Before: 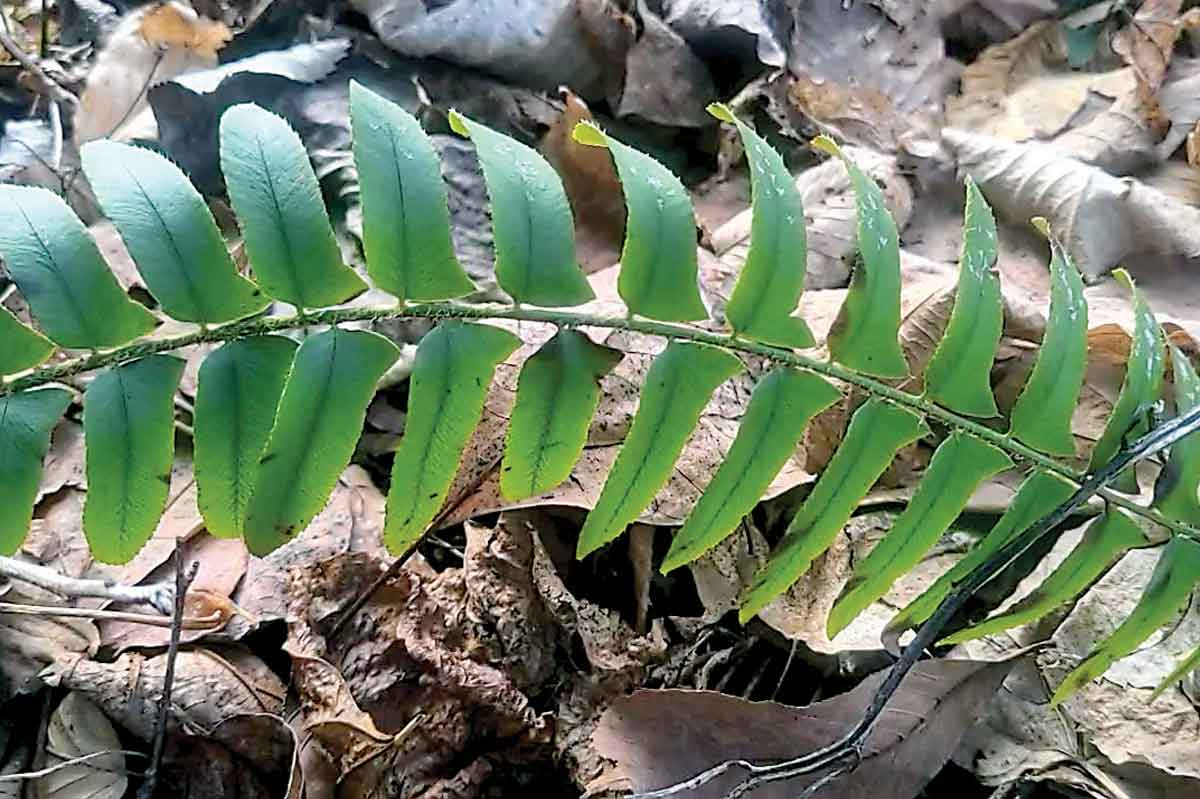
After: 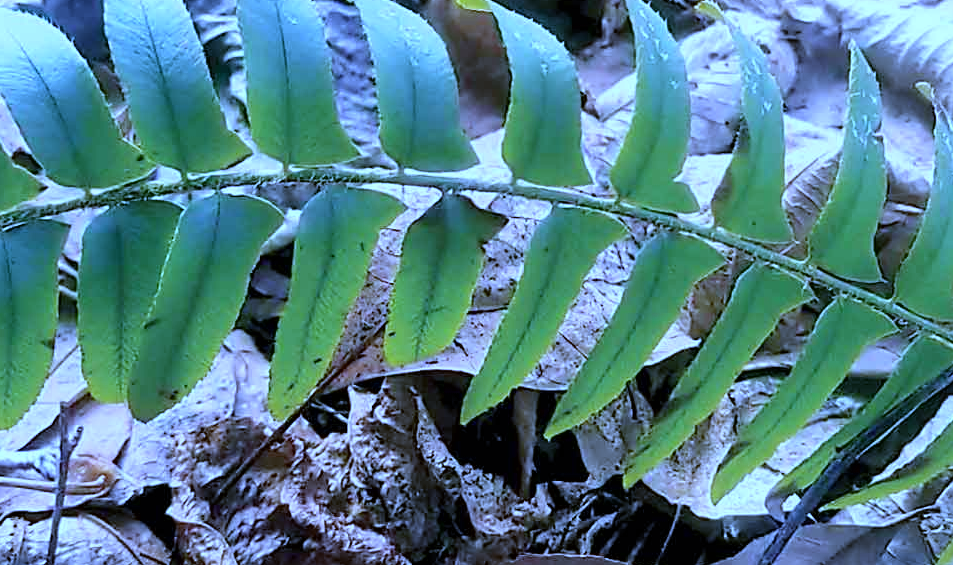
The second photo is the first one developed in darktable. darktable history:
white balance: red 0.766, blue 1.537
crop: left 9.712%, top 16.928%, right 10.845%, bottom 12.332%
